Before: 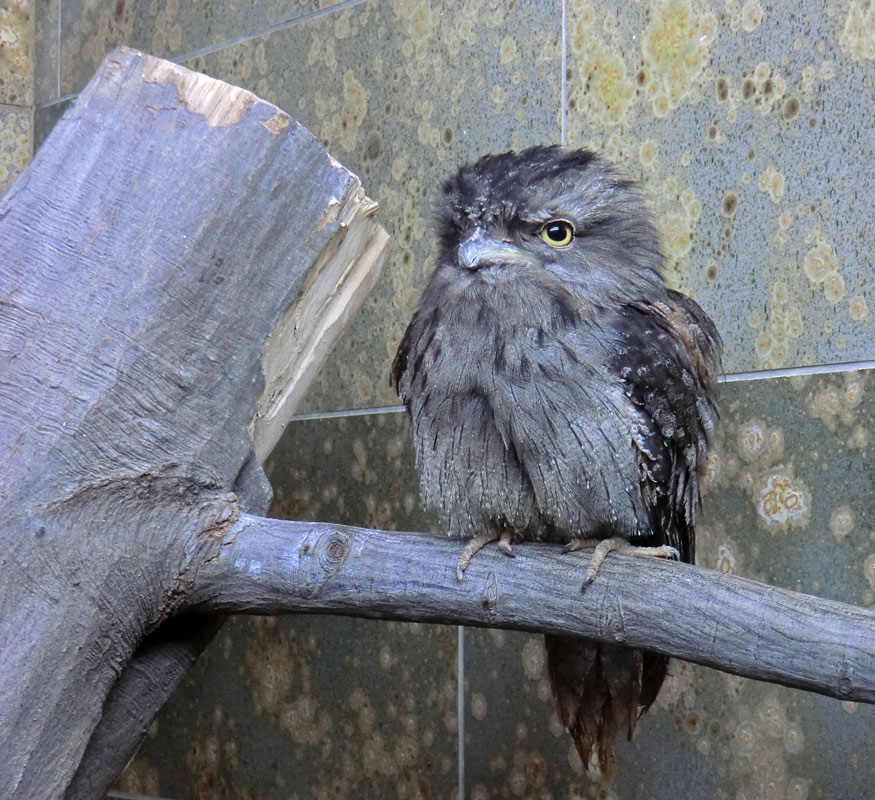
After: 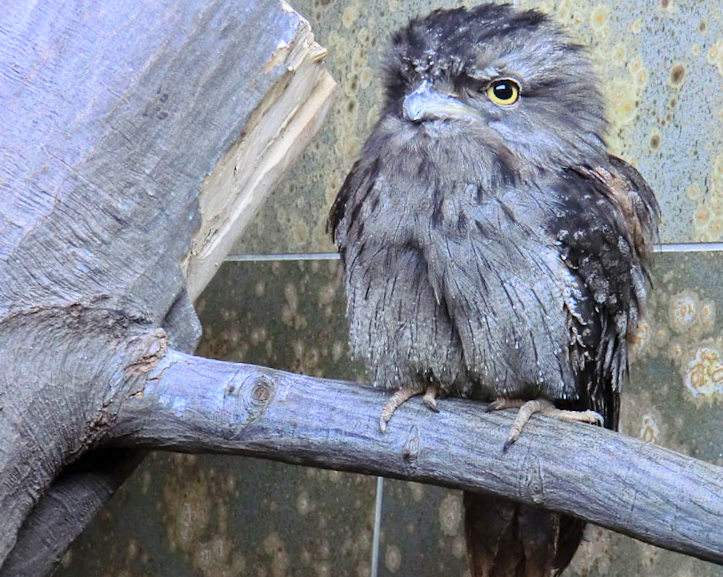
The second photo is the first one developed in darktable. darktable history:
crop and rotate: angle -3.91°, left 9.913%, top 20.864%, right 12.08%, bottom 11.837%
contrast brightness saturation: contrast 0.198, brightness 0.164, saturation 0.217
